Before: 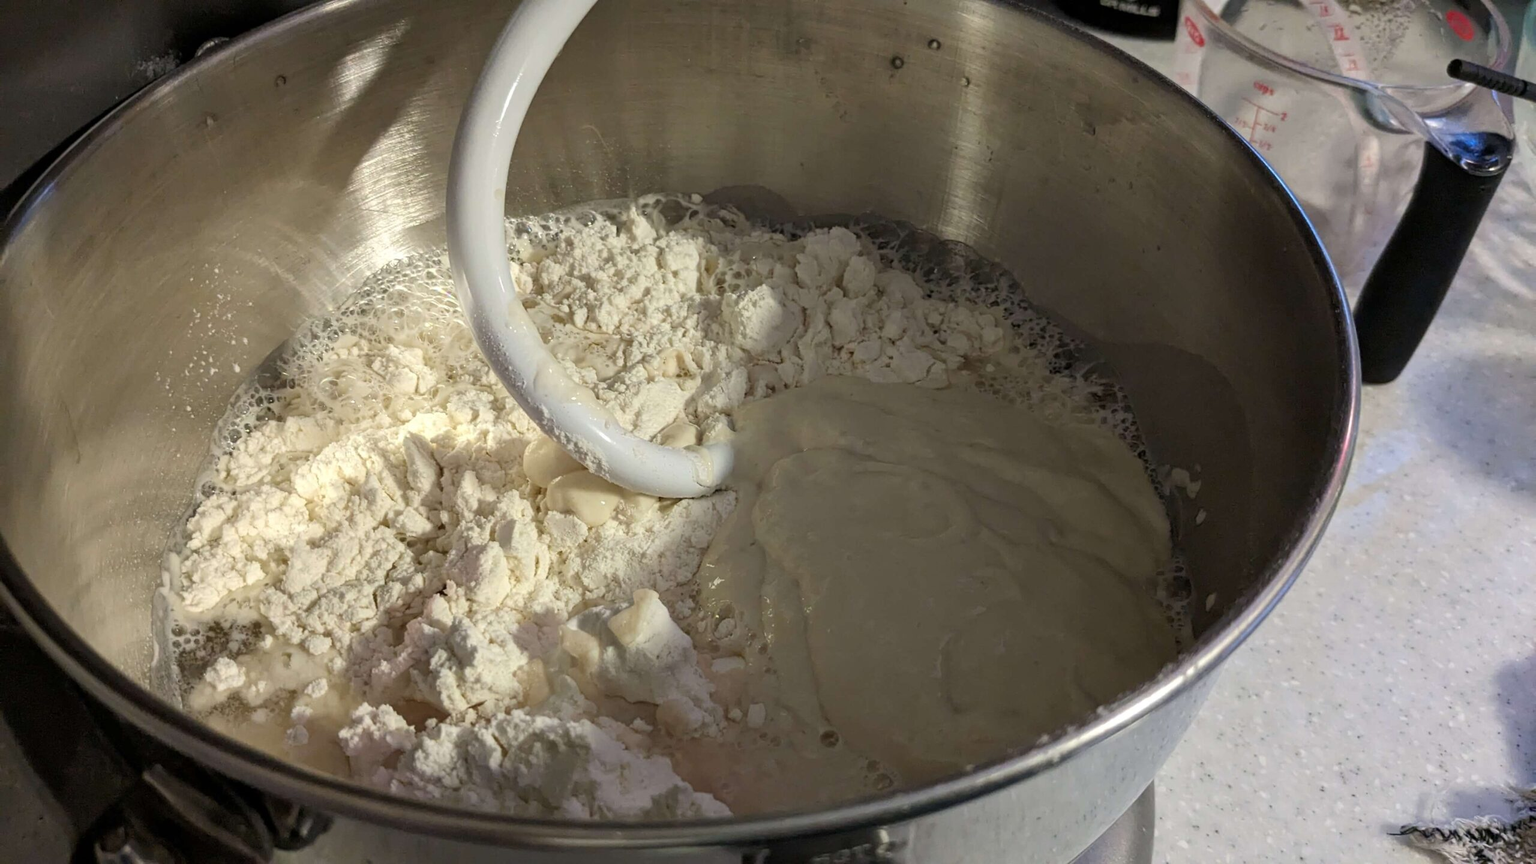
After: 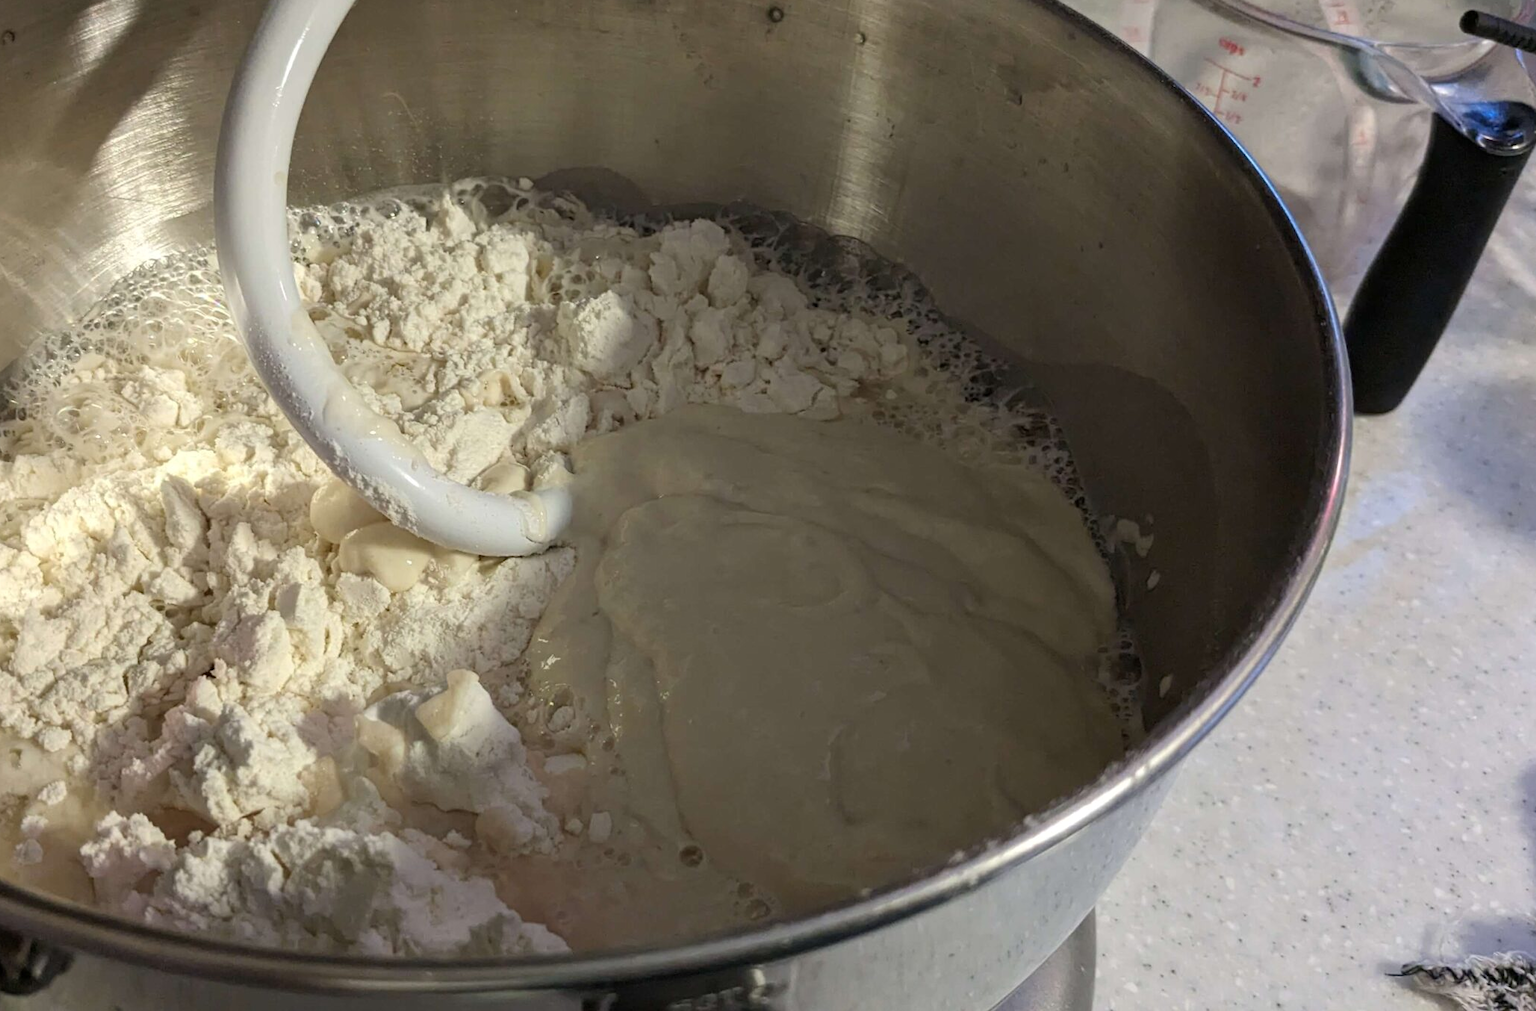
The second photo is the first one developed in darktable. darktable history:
crop and rotate: left 17.86%, top 5.92%, right 1.779%
exposure: exposure 0.014 EV, compensate highlight preservation false
